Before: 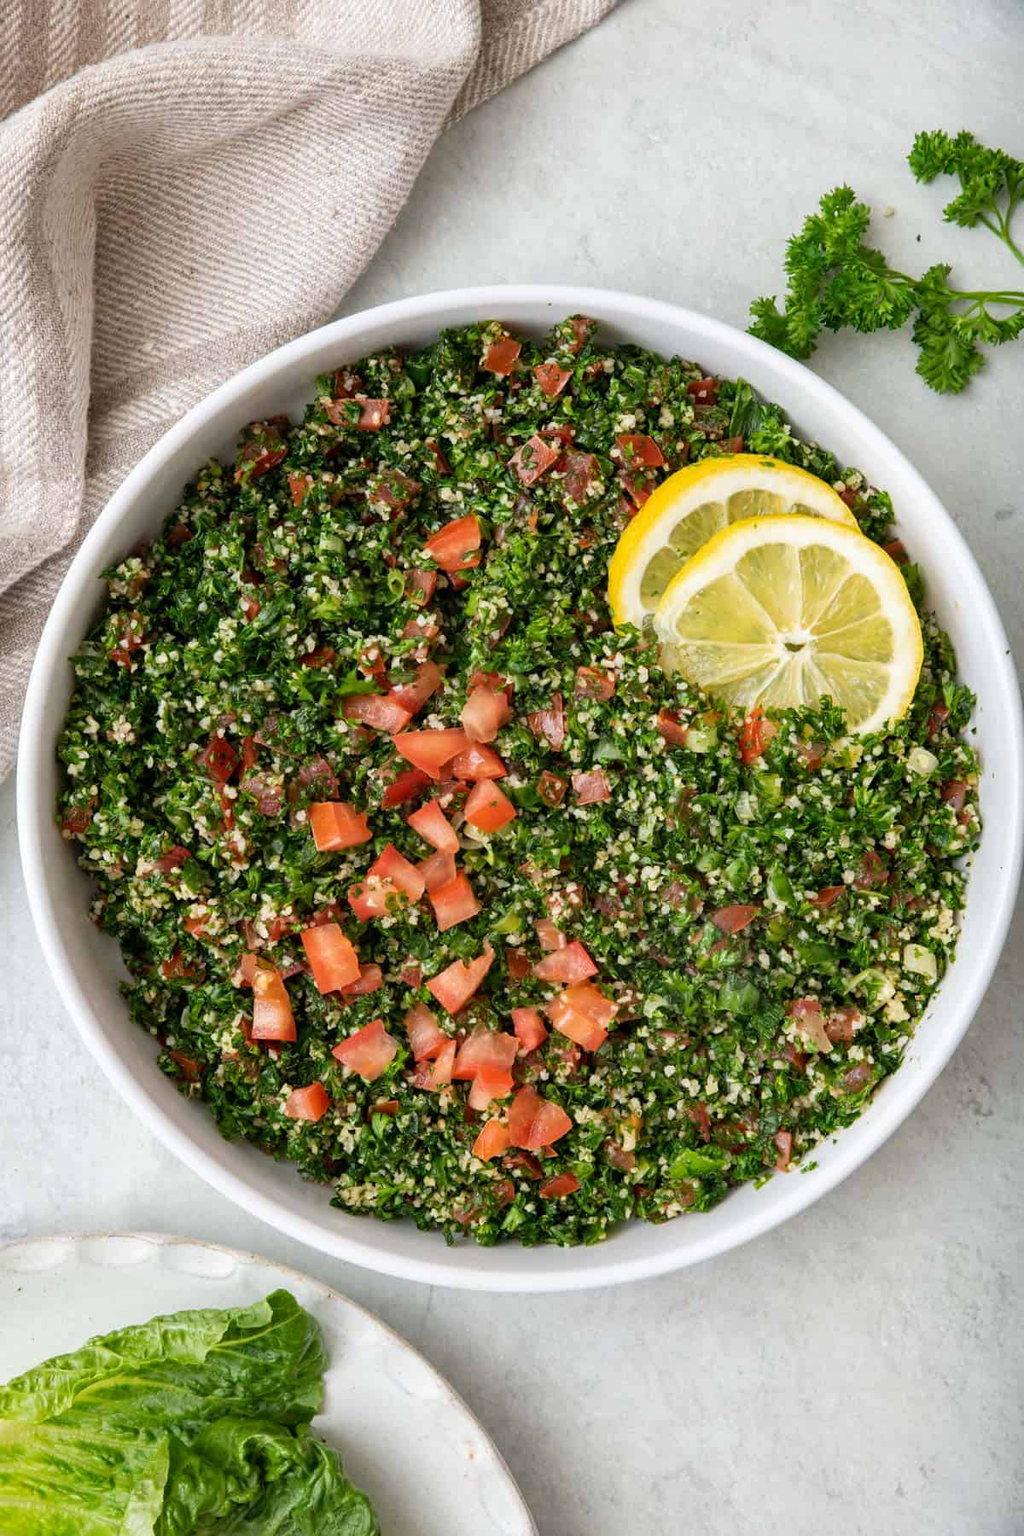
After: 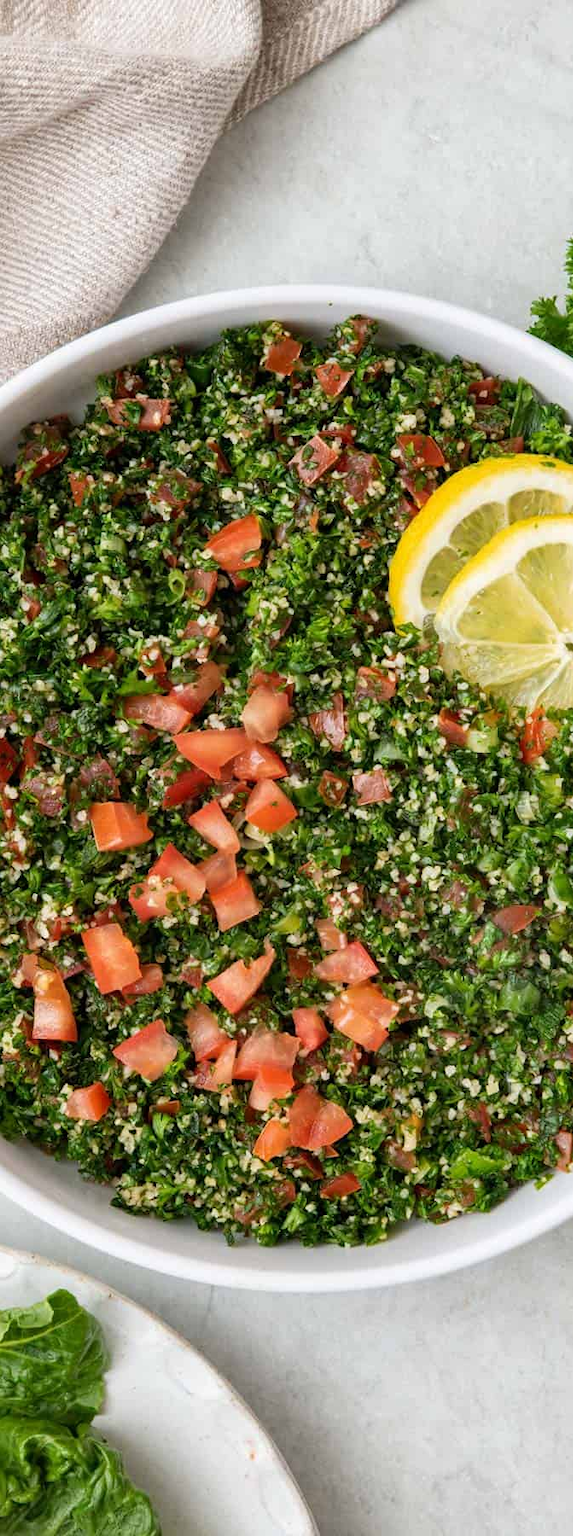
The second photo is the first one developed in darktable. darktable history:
crop: left 21.417%, right 22.552%
